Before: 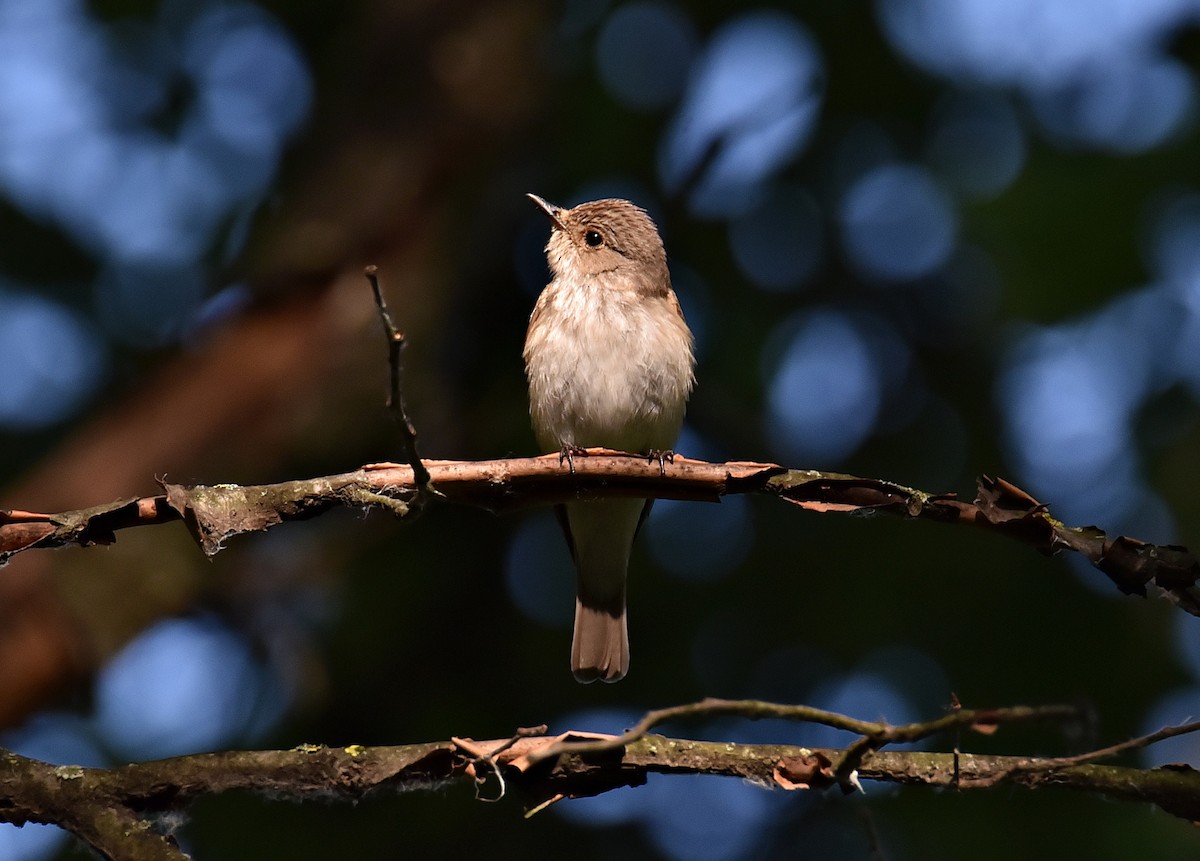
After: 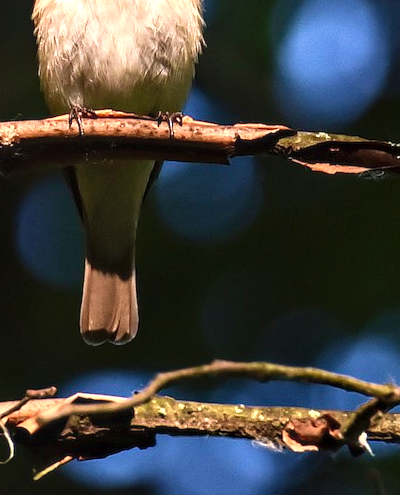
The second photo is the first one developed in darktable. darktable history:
local contrast: on, module defaults
contrast brightness saturation: contrast 0.2, brightness 0.157, saturation 0.225
crop: left 40.997%, top 39.281%, right 25.594%, bottom 3.163%
levels: levels [0, 0.43, 0.859]
velvia: on, module defaults
